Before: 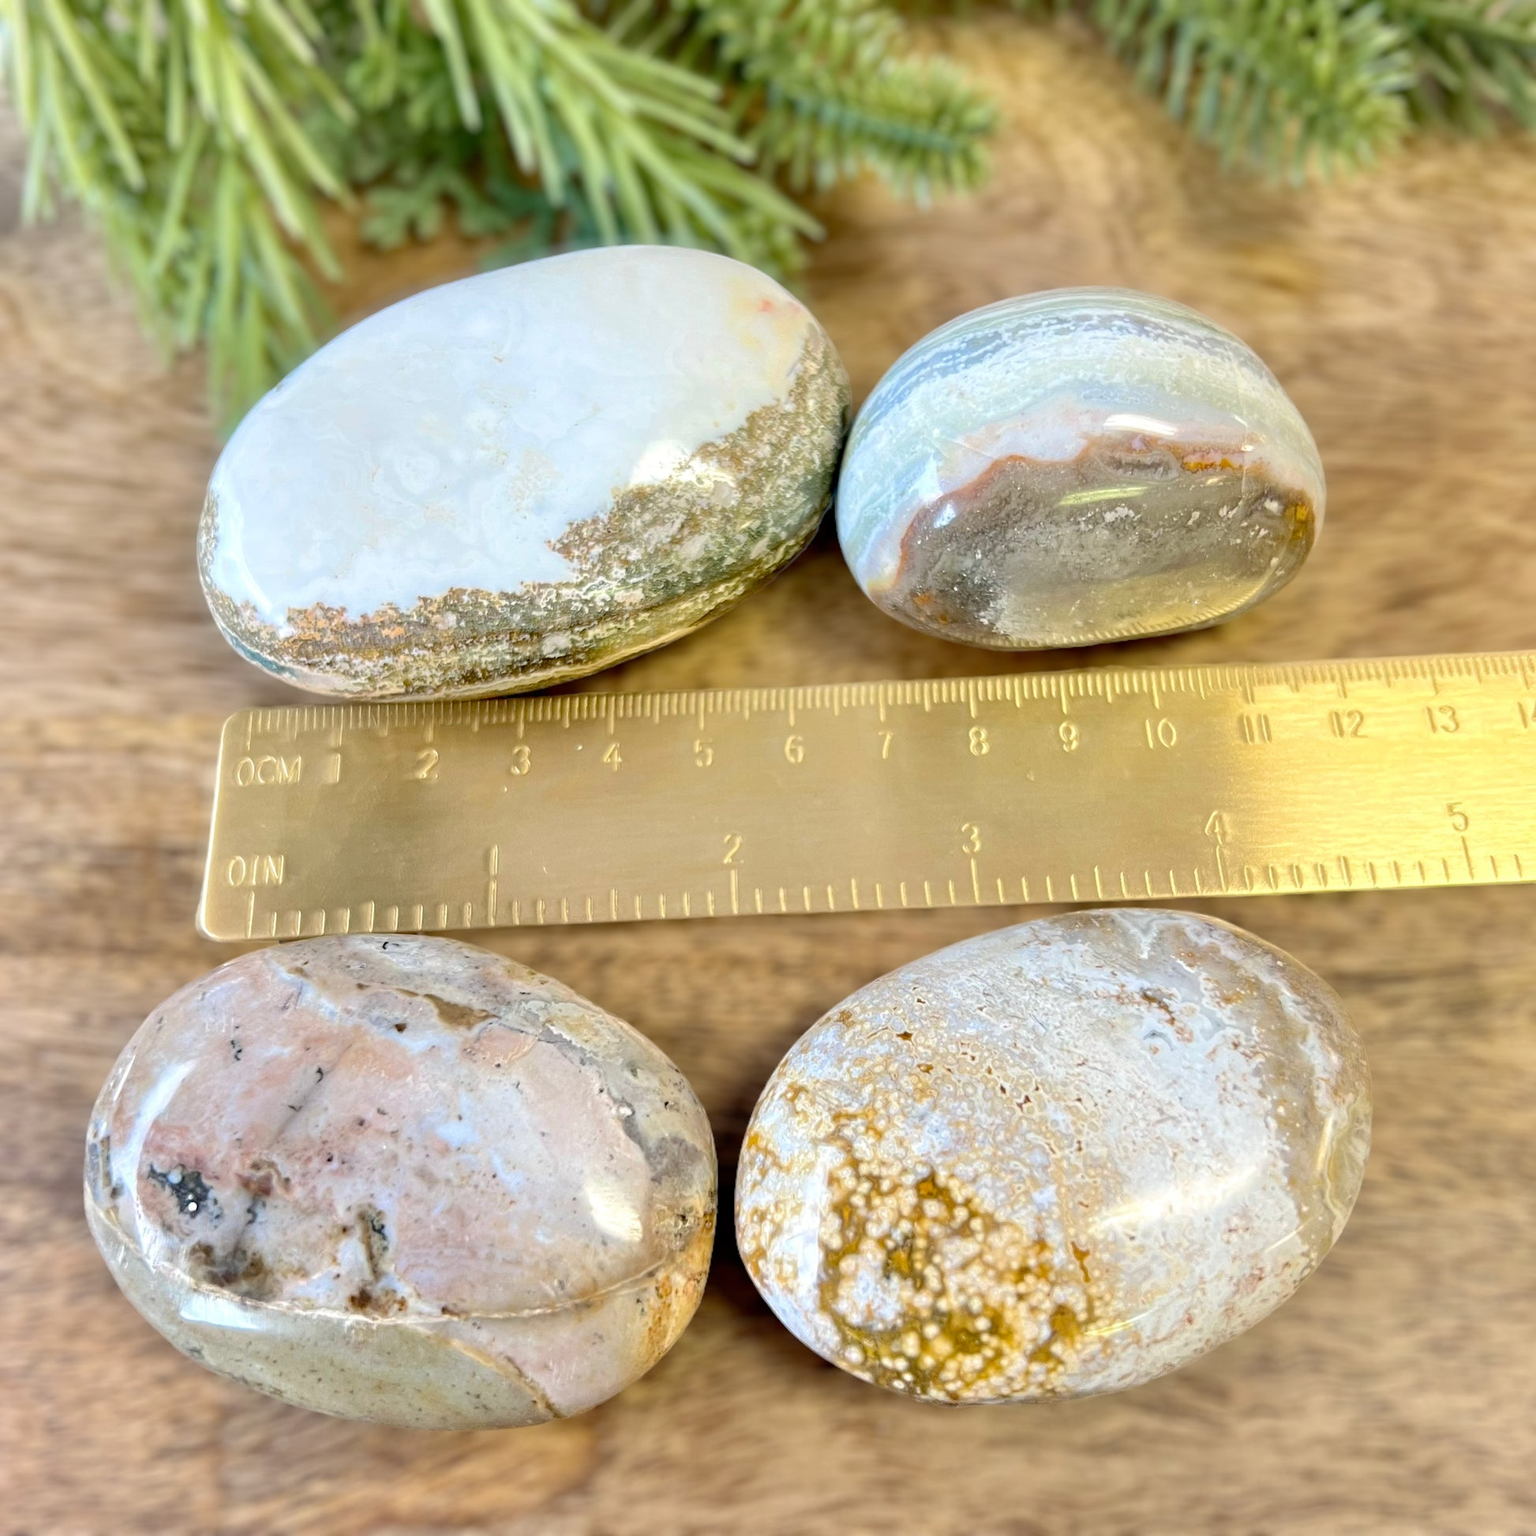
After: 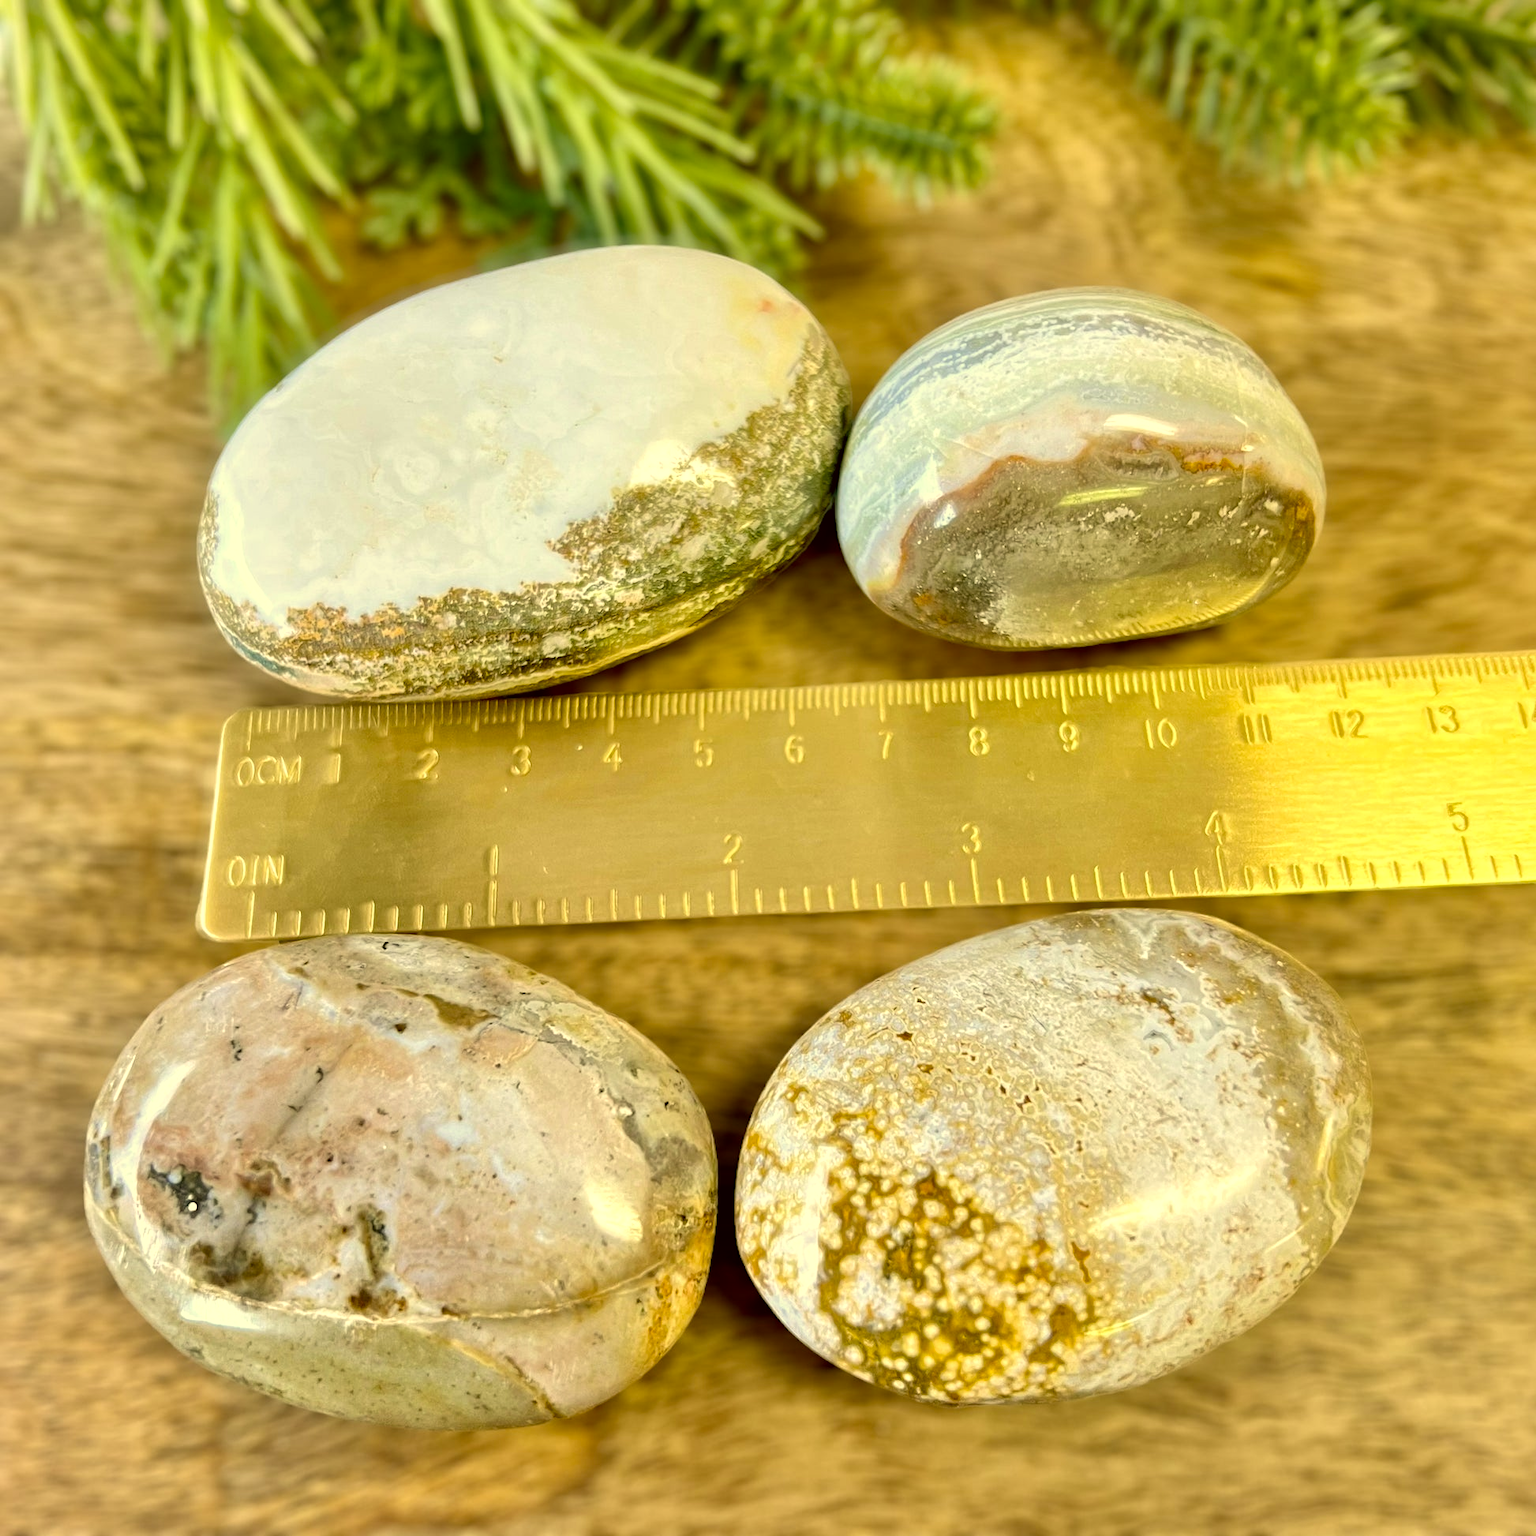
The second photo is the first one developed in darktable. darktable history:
color correction: highlights a* 0.159, highlights b* 29.16, shadows a* -0.151, shadows b* 21.35
local contrast: mode bilateral grid, contrast 20, coarseness 49, detail 128%, midtone range 0.2
